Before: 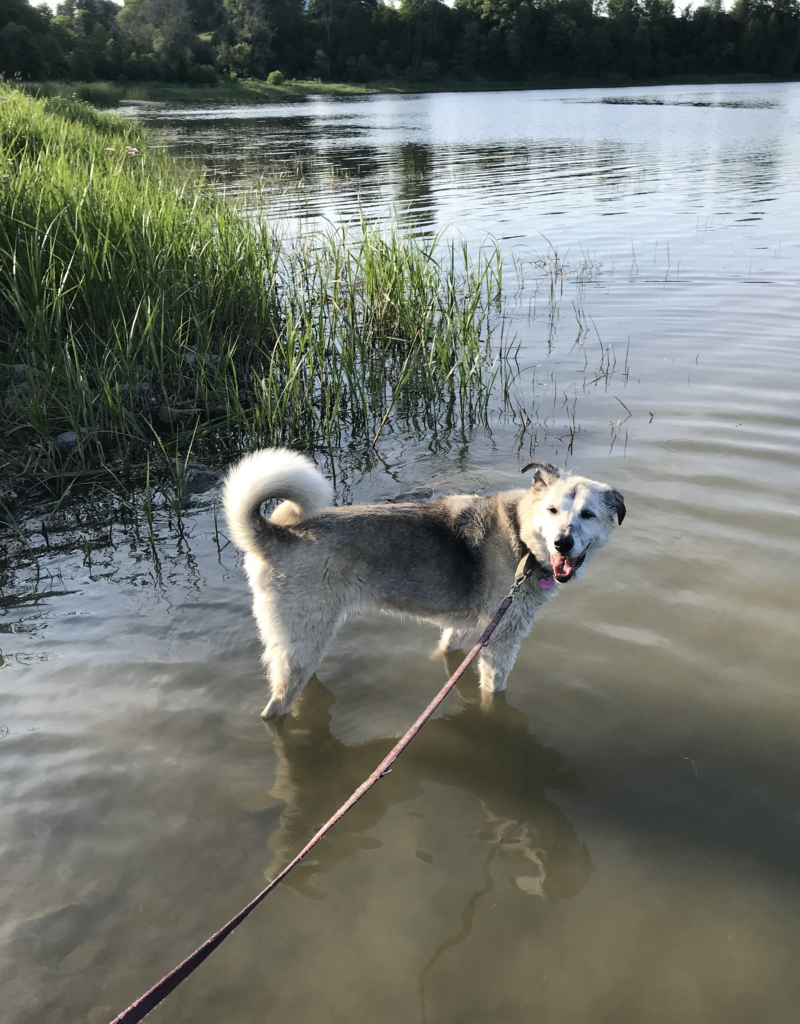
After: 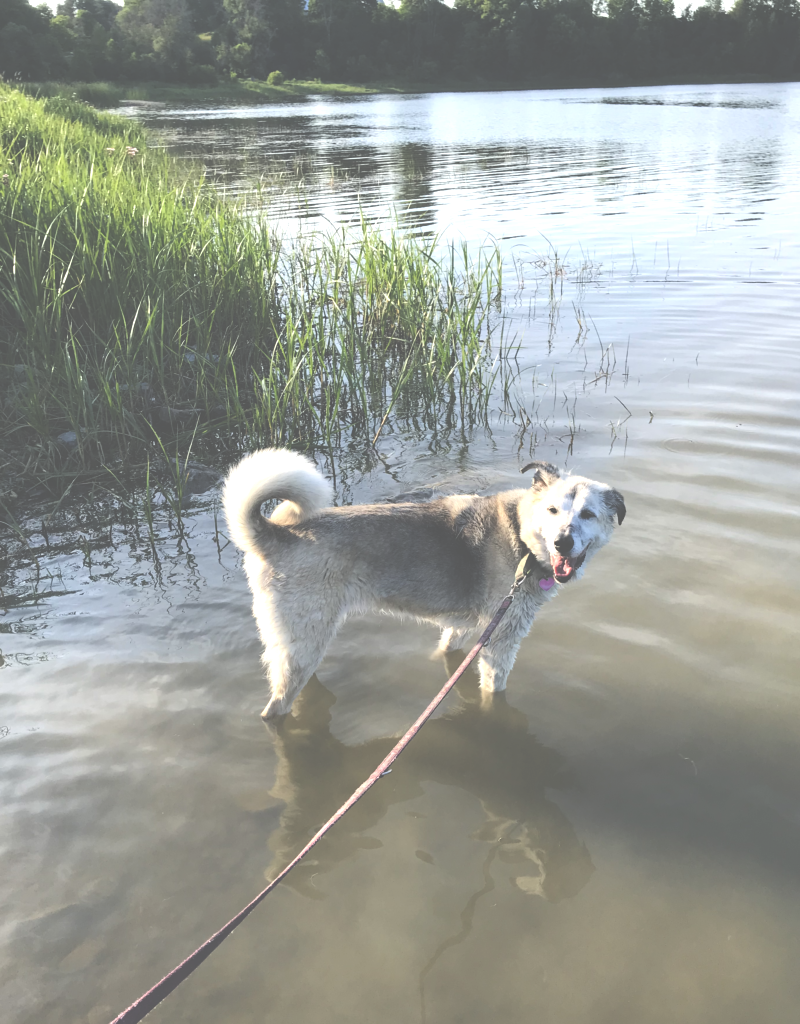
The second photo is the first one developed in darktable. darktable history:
exposure: black level correction -0.071, exposure 0.5 EV, compensate highlight preservation false
color correction: saturation 1.1
